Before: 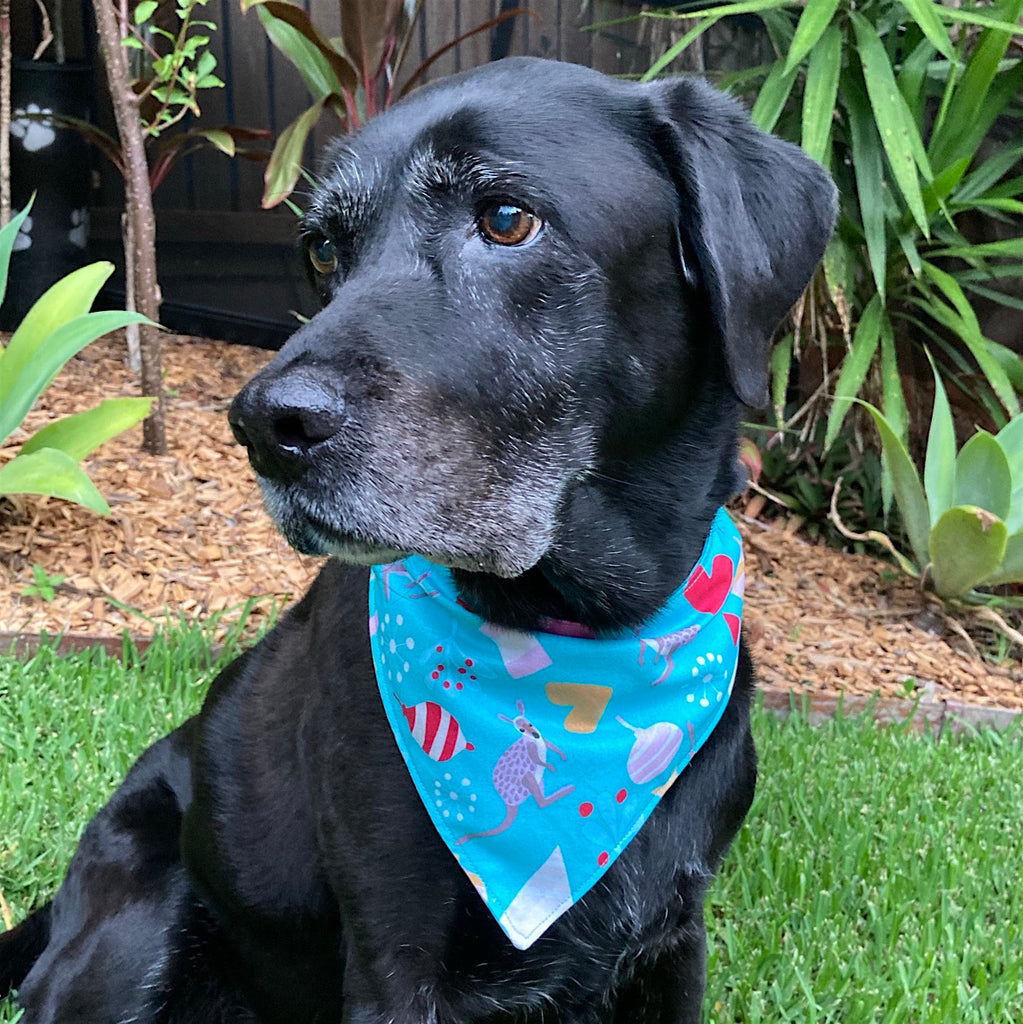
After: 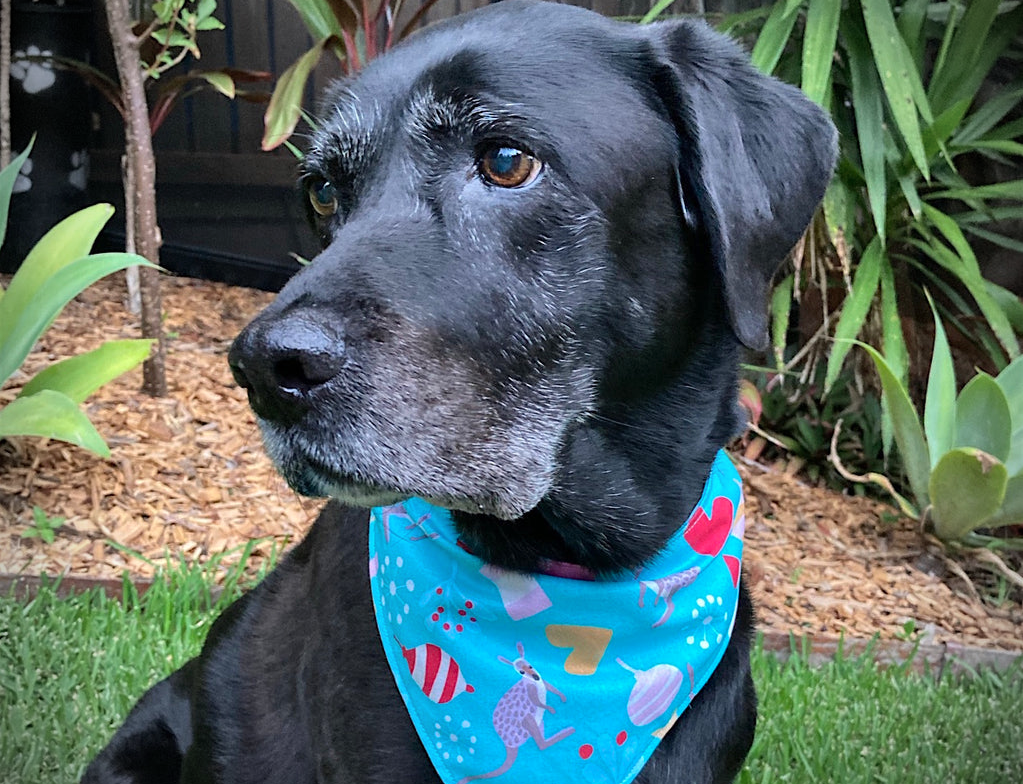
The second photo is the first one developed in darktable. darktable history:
crop: top 5.693%, bottom 17.664%
shadows and highlights: shadows color adjustment 99.14%, highlights color adjustment 0.251%, soften with gaussian
vignetting: brightness -0.794
tone equalizer: on, module defaults
